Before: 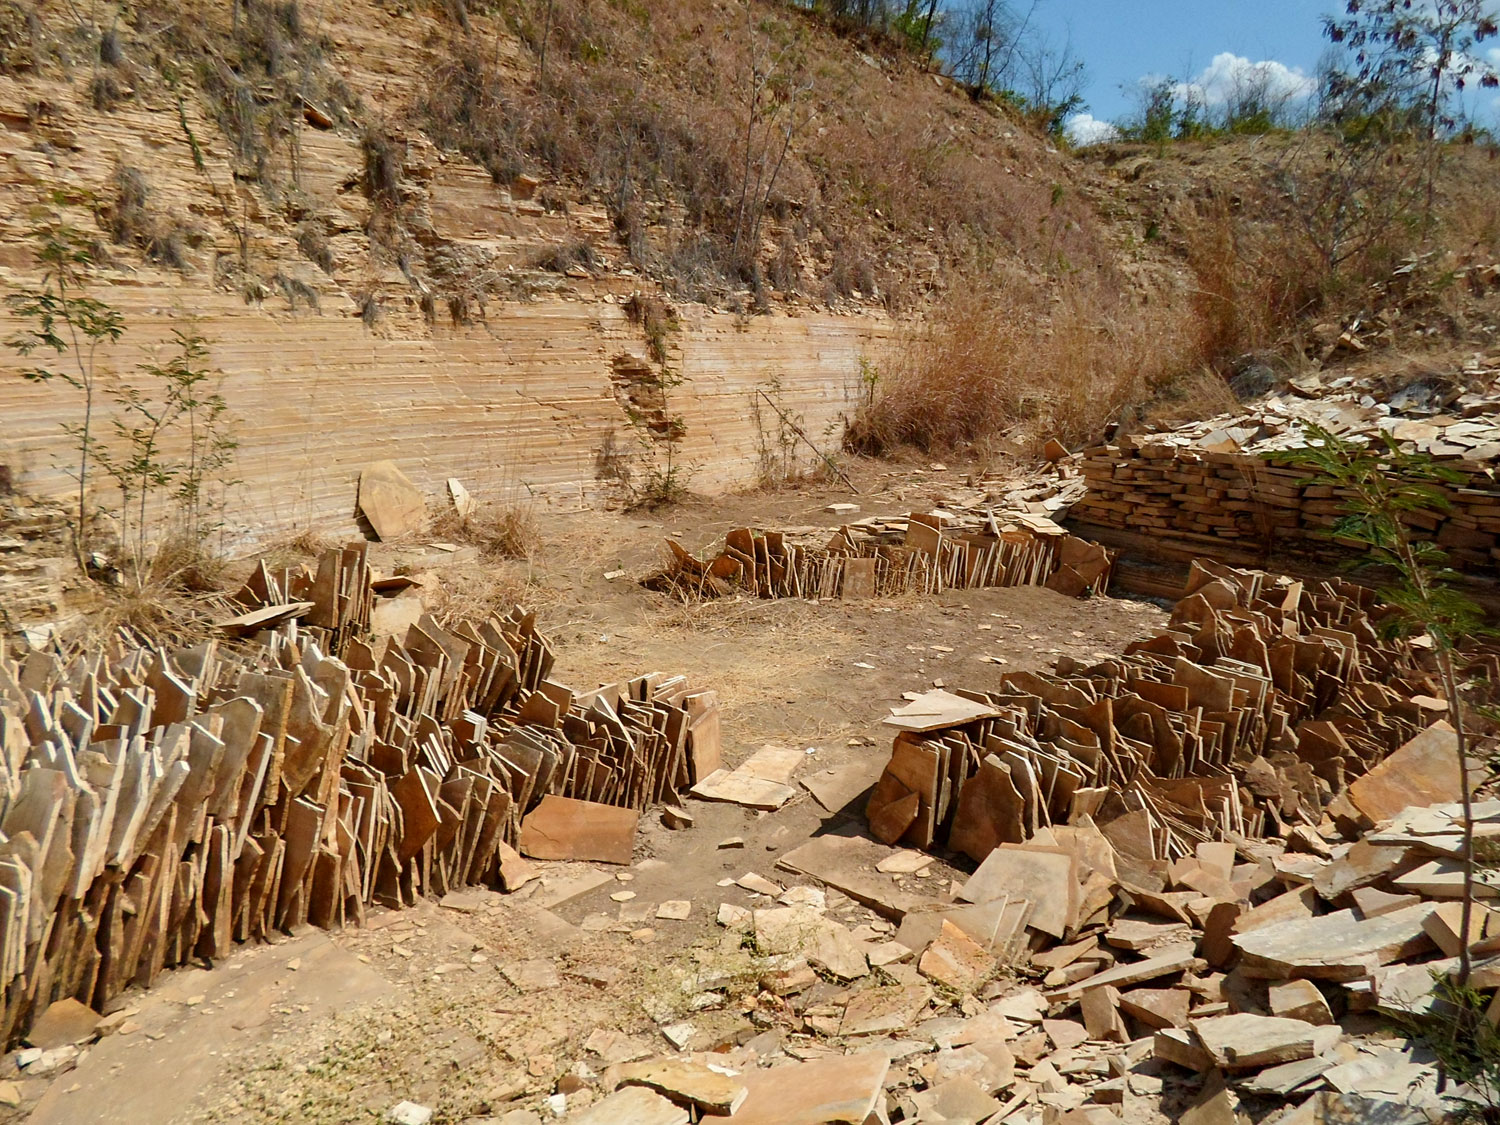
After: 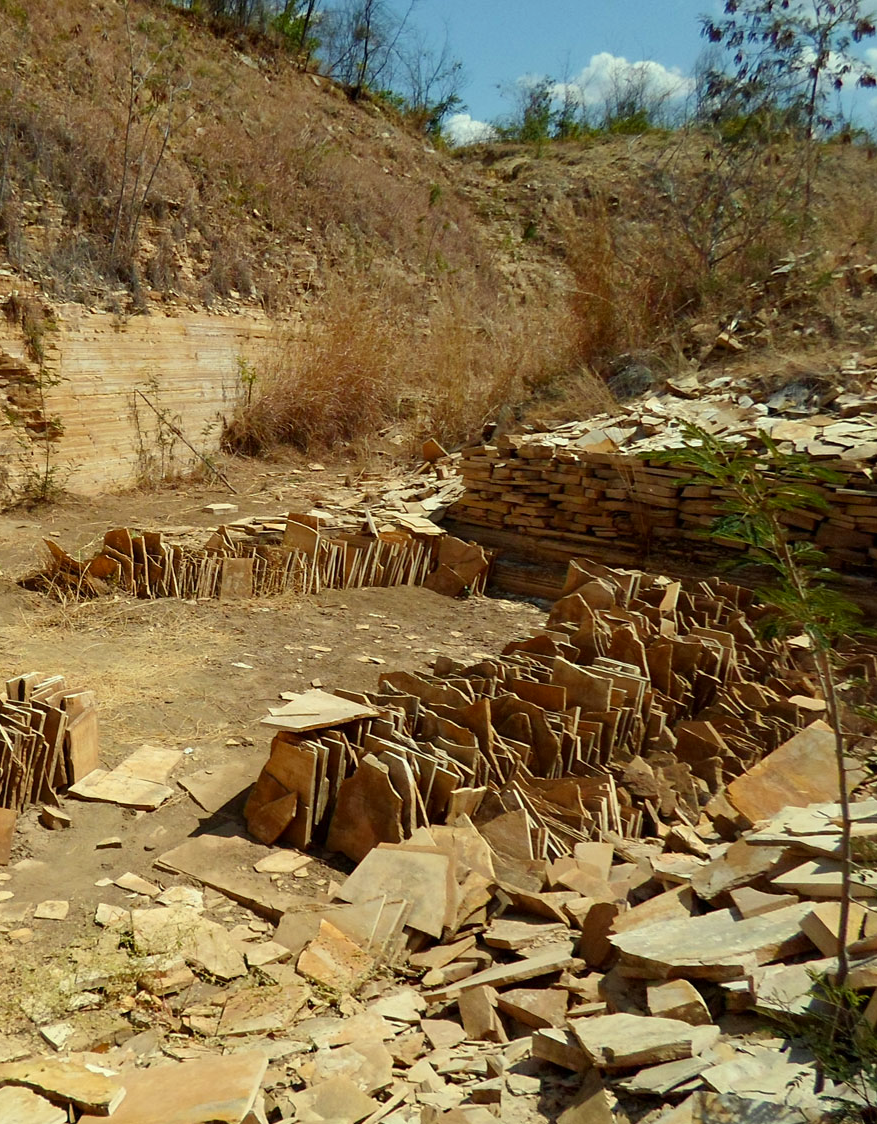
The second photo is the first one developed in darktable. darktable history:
crop: left 41.514%
color correction: highlights a* -5.78, highlights b* 11.03
